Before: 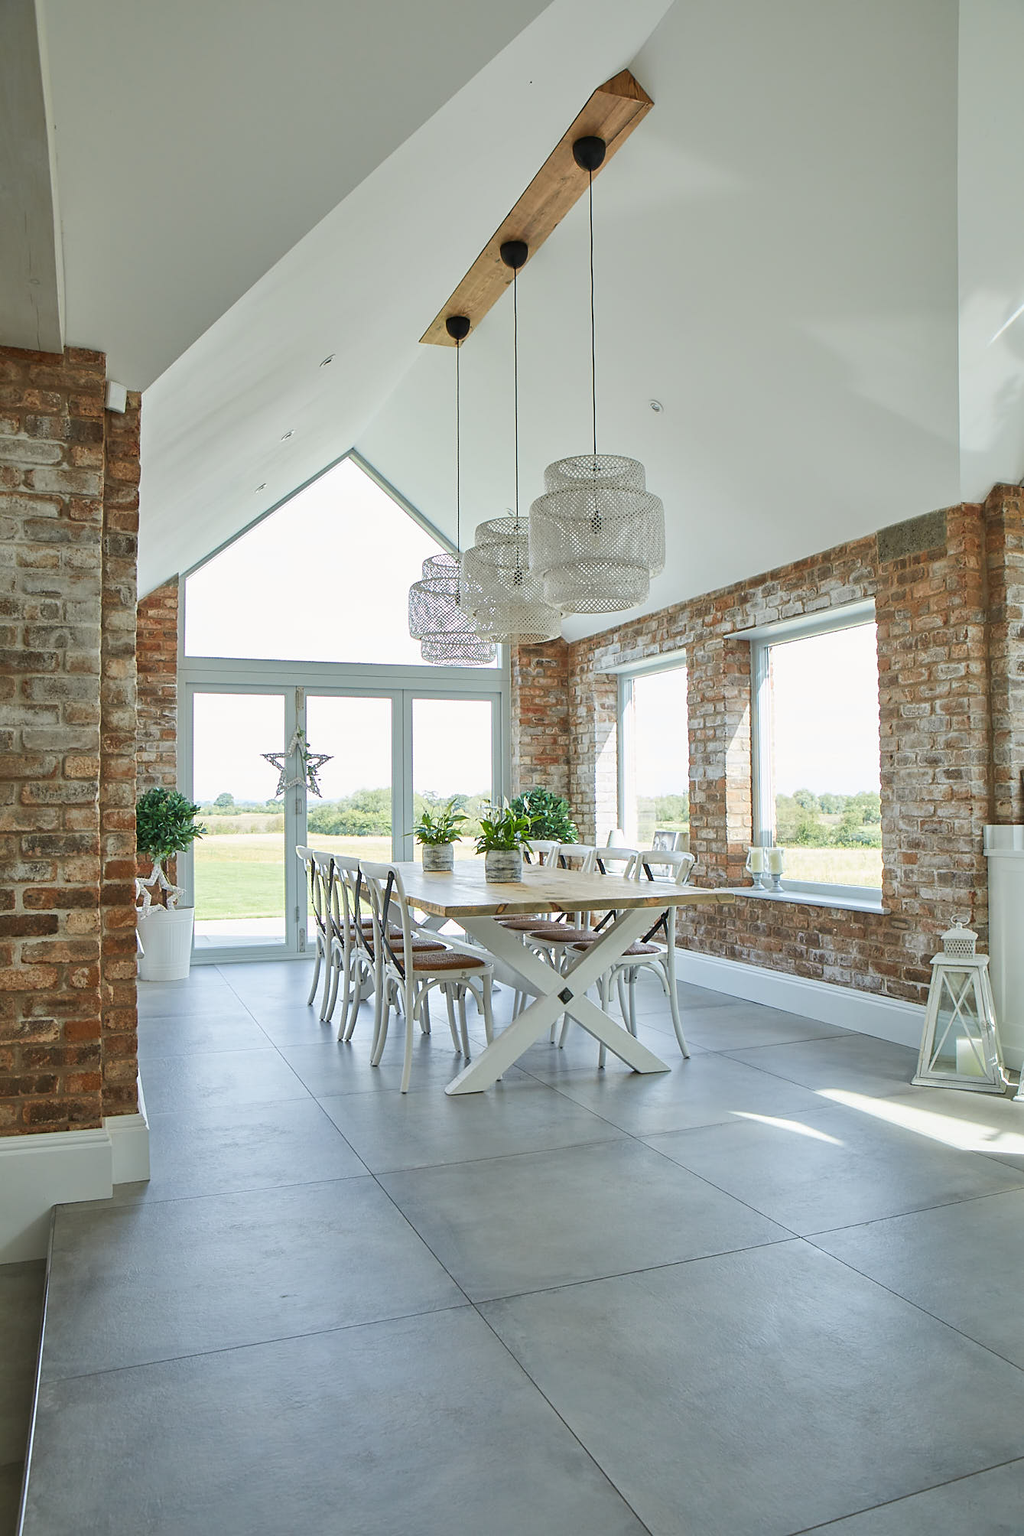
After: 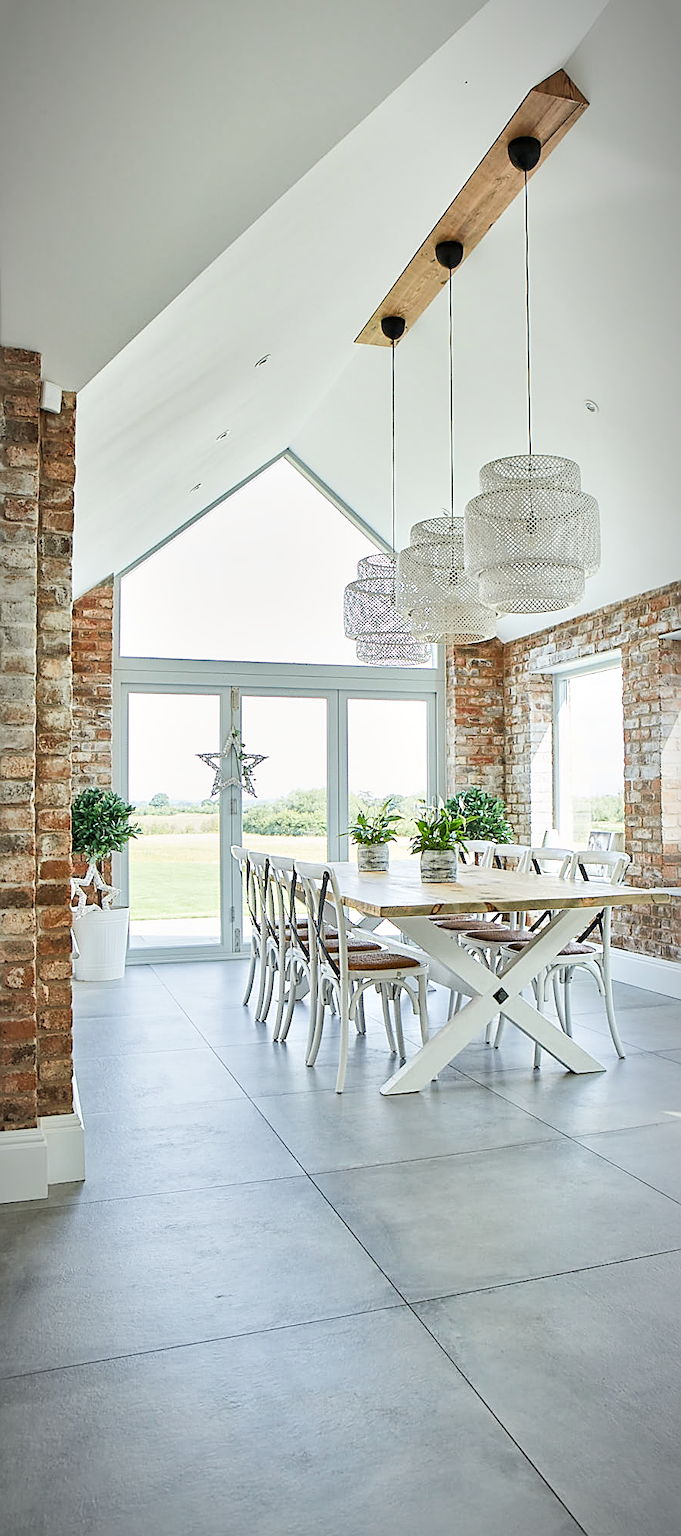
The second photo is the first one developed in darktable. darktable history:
local contrast: mode bilateral grid, contrast 26, coarseness 61, detail 151%, midtone range 0.2
crop and rotate: left 6.389%, right 27.064%
filmic rgb: black relative exposure -7.65 EV, white relative exposure 4.56 EV, hardness 3.61
contrast brightness saturation: contrast 0.03, brightness -0.035
sharpen: on, module defaults
vignetting: fall-off start 86.77%, automatic ratio true
exposure: exposure 1.092 EV, compensate exposure bias true, compensate highlight preservation false
